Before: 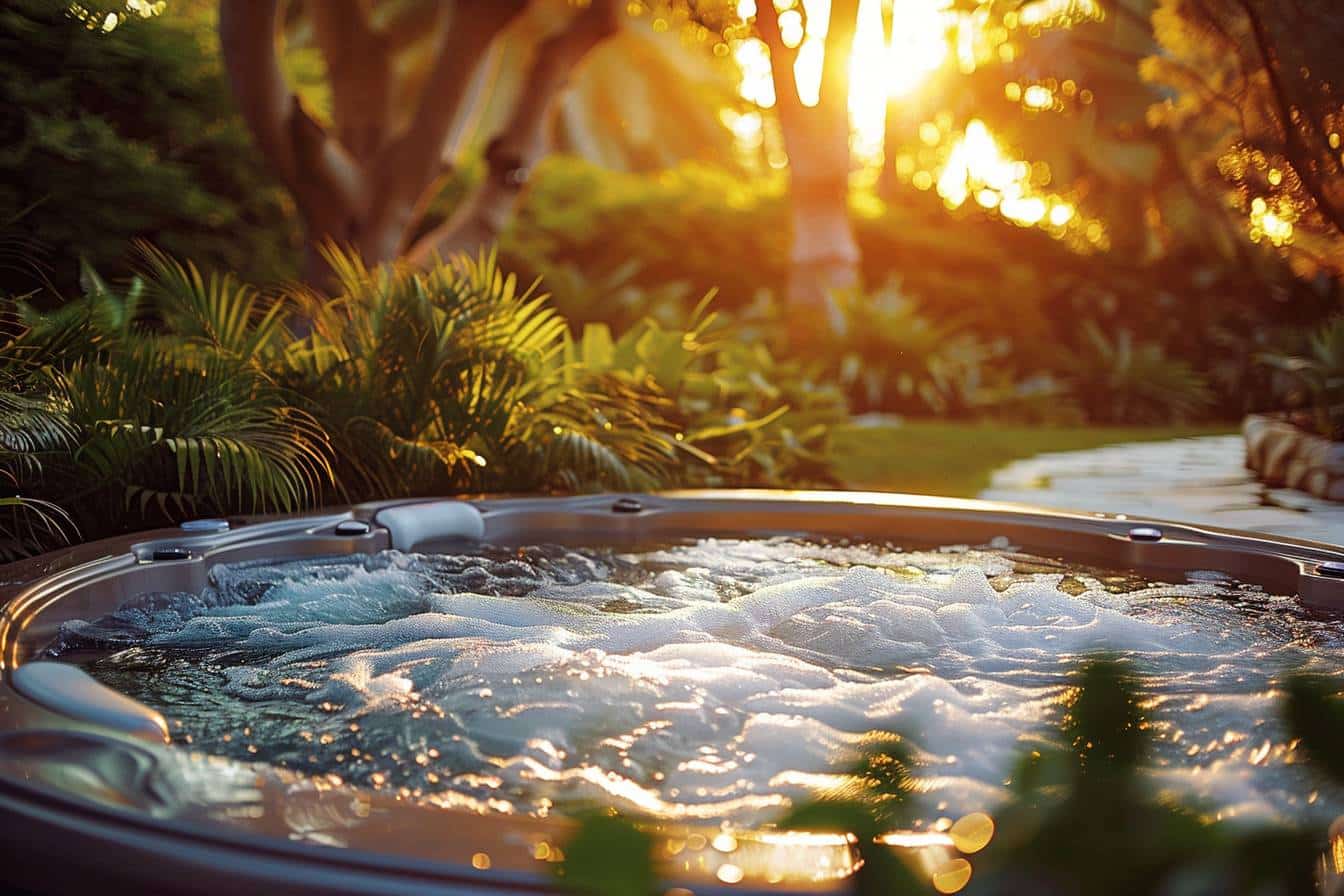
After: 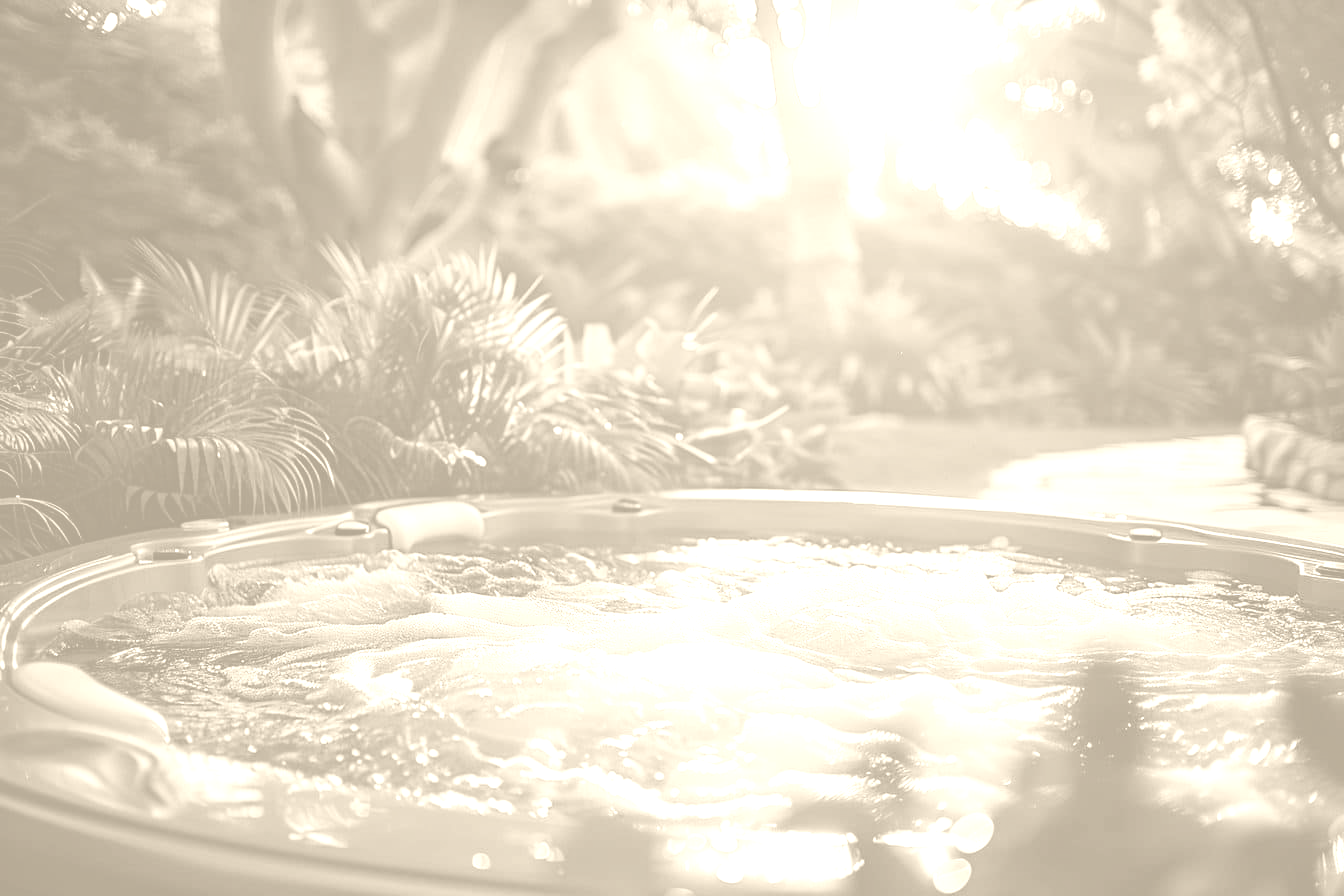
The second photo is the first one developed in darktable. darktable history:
contrast brightness saturation: contrast 0.08, saturation 0.2
colorize: hue 36°, saturation 71%, lightness 80.79%
exposure: exposure 0.014 EV, compensate highlight preservation false
